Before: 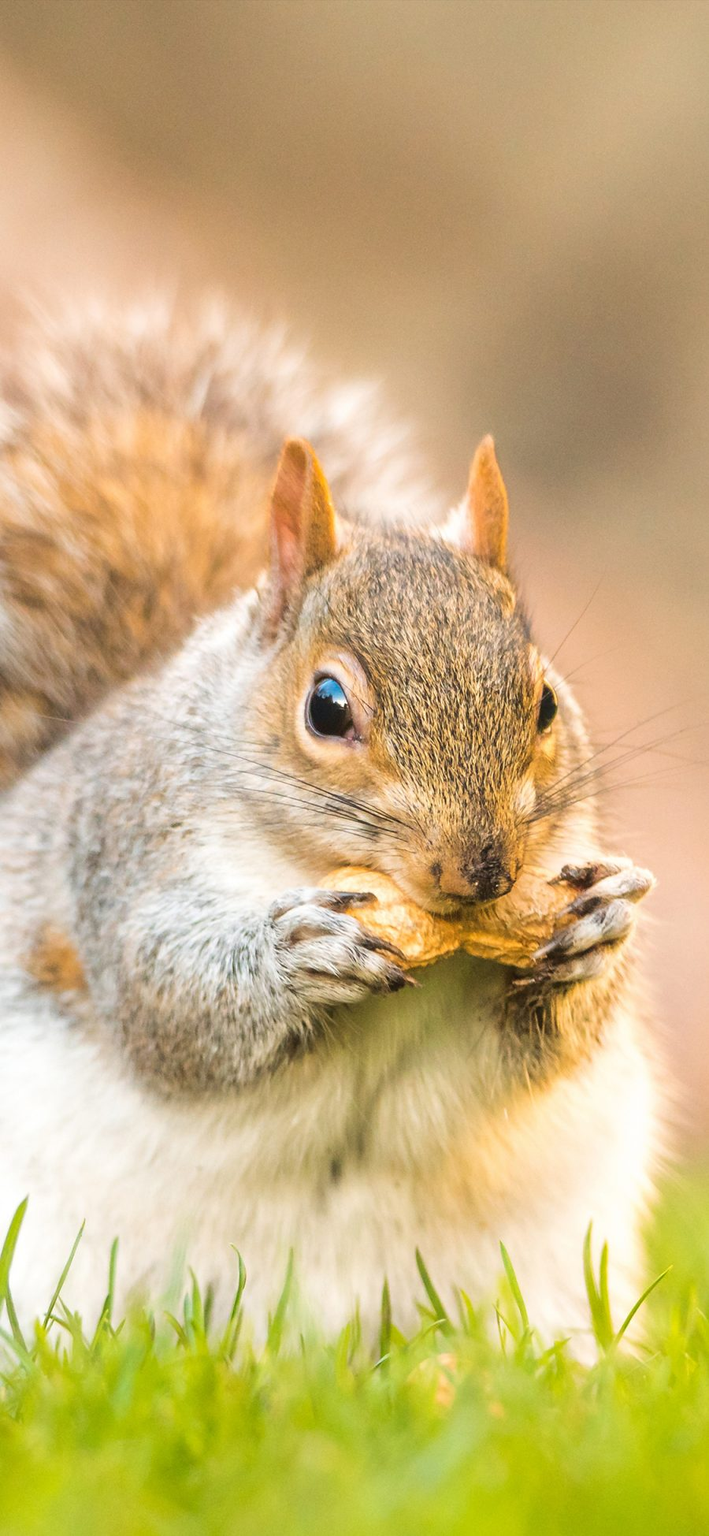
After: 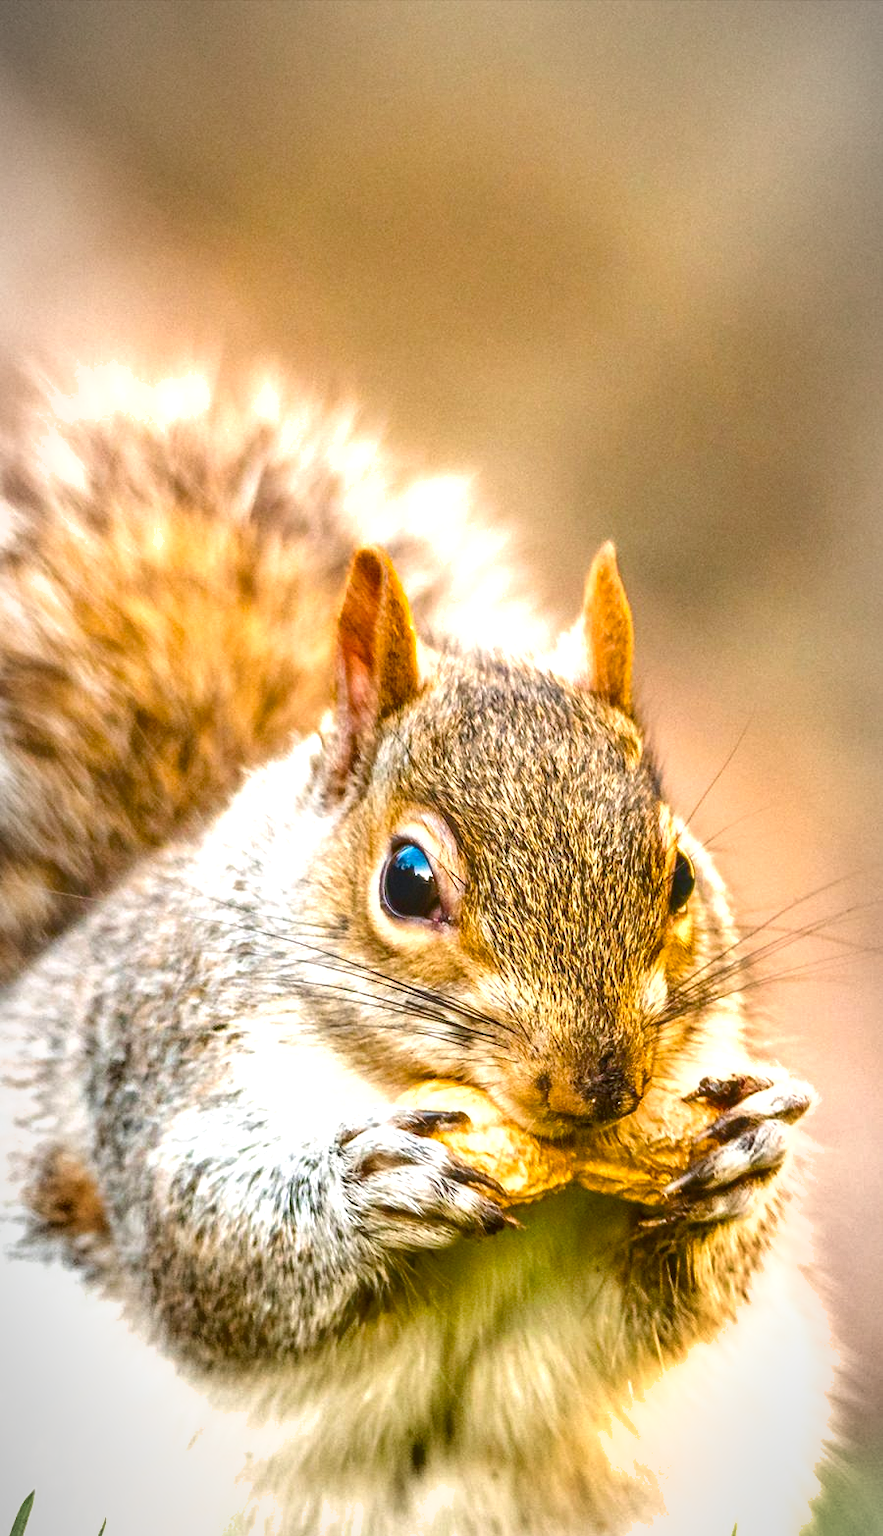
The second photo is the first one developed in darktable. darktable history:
crop: bottom 19.684%
shadows and highlights: shadows 59.91, soften with gaussian
vignetting: fall-off start 80.98%, fall-off radius 62.35%, brightness -0.451, saturation -0.691, automatic ratio true, width/height ratio 1.416
color balance rgb: linear chroma grading › global chroma 0.83%, perceptual saturation grading › global saturation 20%, perceptual saturation grading › highlights -25.413%, perceptual saturation grading › shadows 49.541%, perceptual brilliance grading › global brilliance 12.587%, global vibrance 20%
local contrast: on, module defaults
